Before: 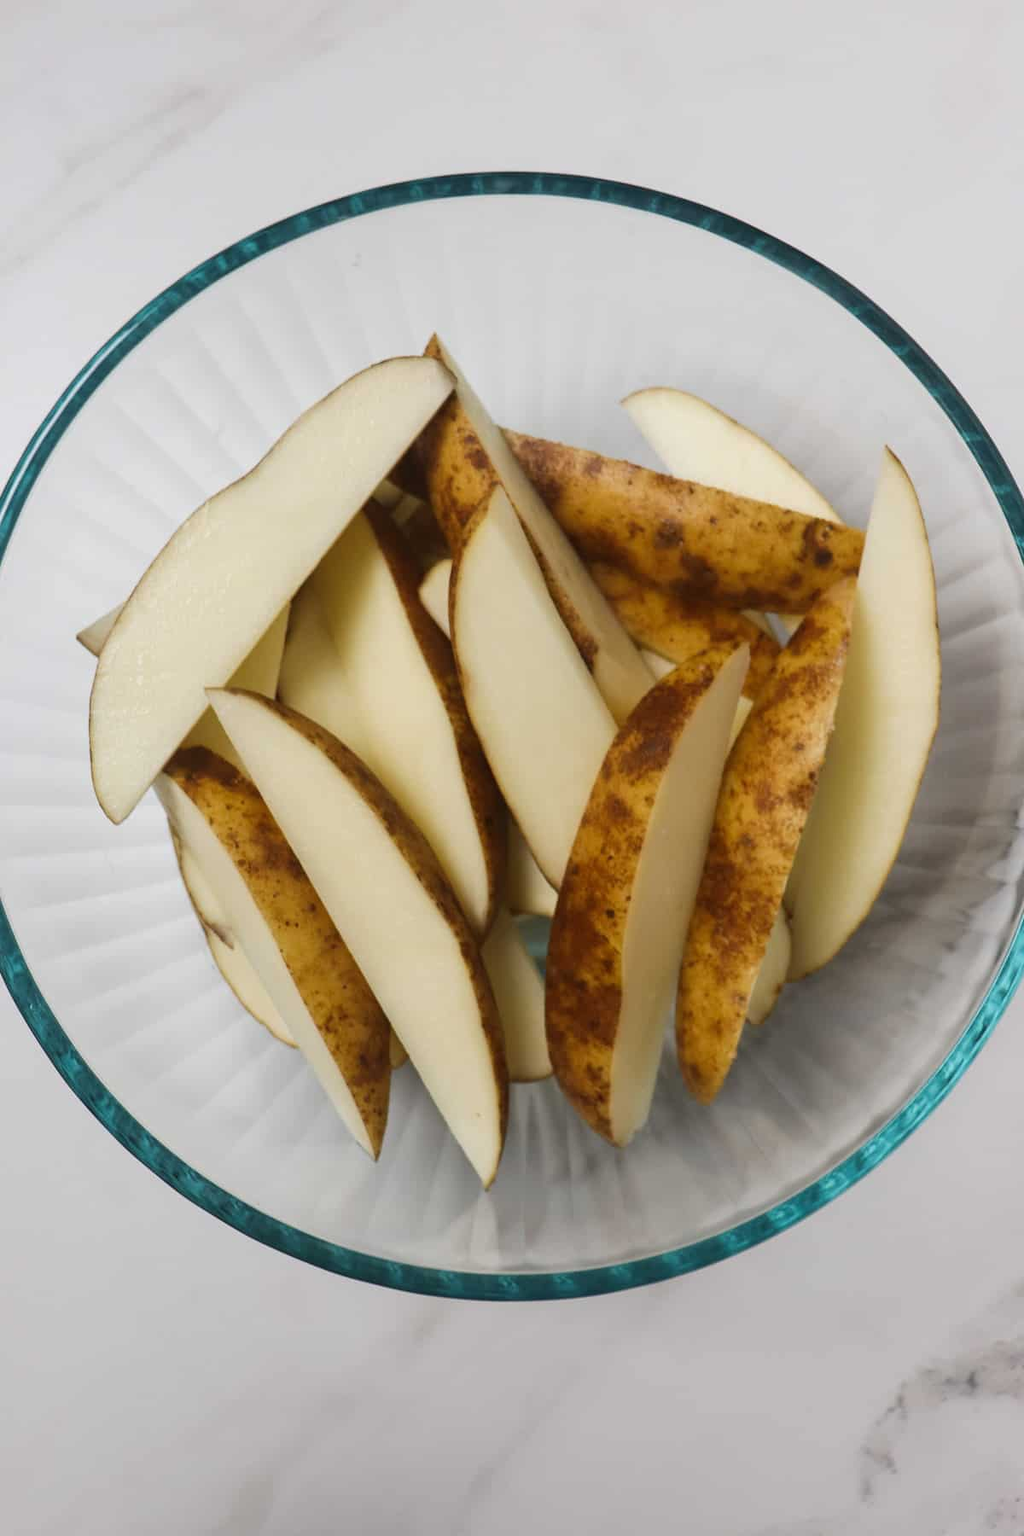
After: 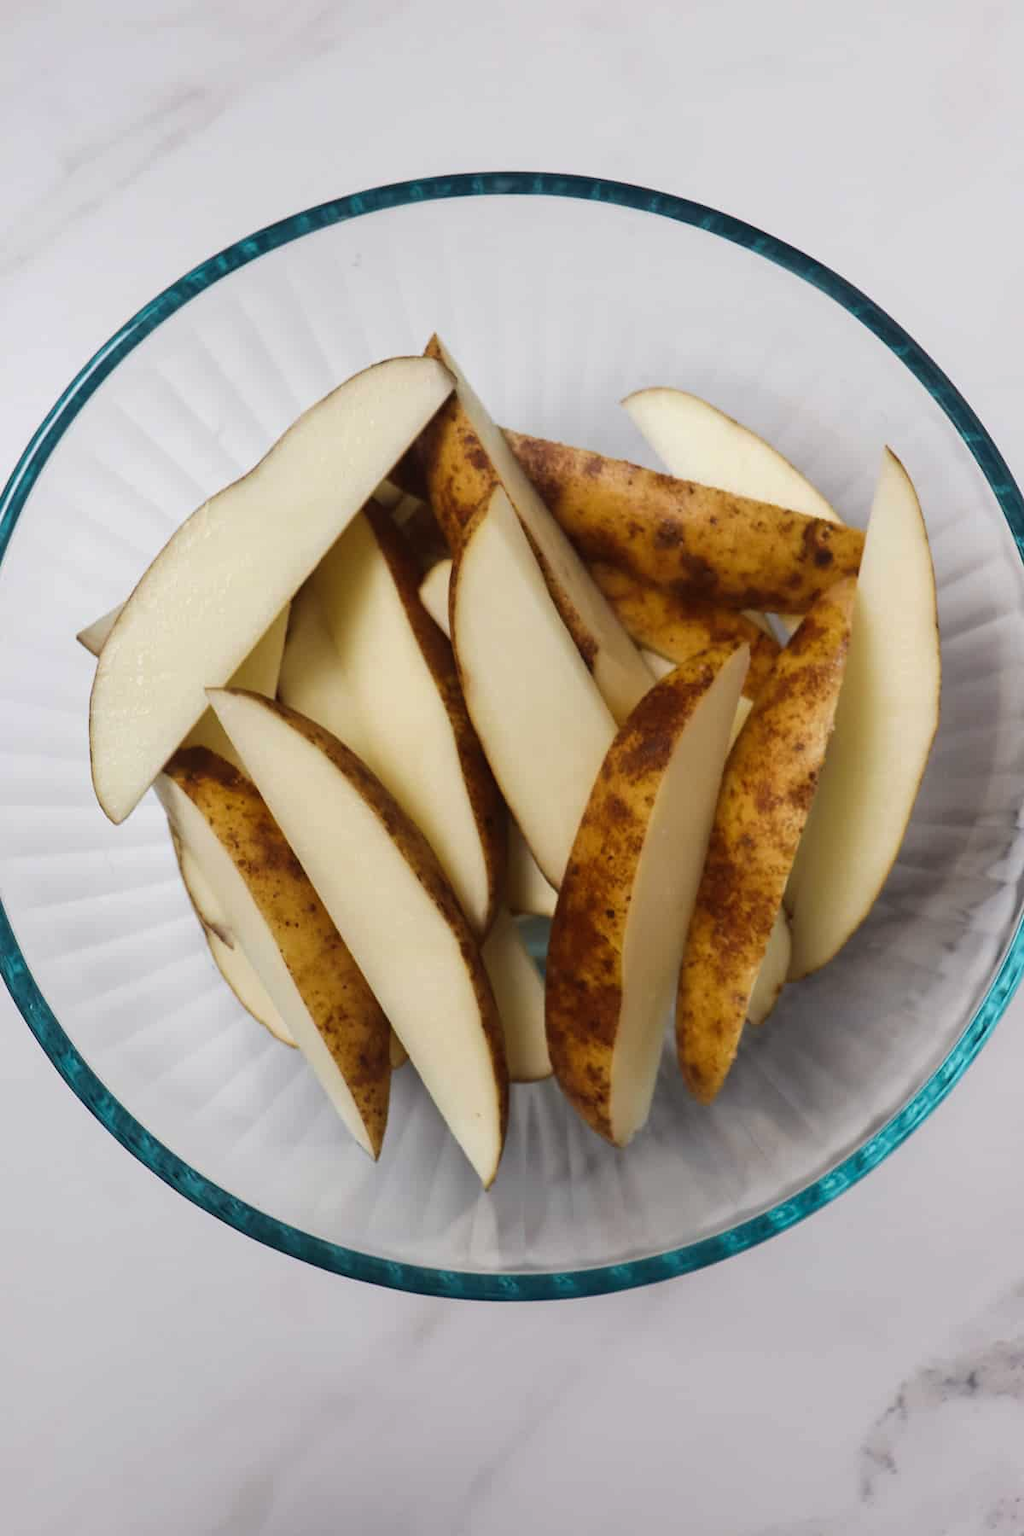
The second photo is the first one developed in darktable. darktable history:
color balance: gamma [0.9, 0.988, 0.975, 1.025], gain [1.05, 1, 1, 1]
